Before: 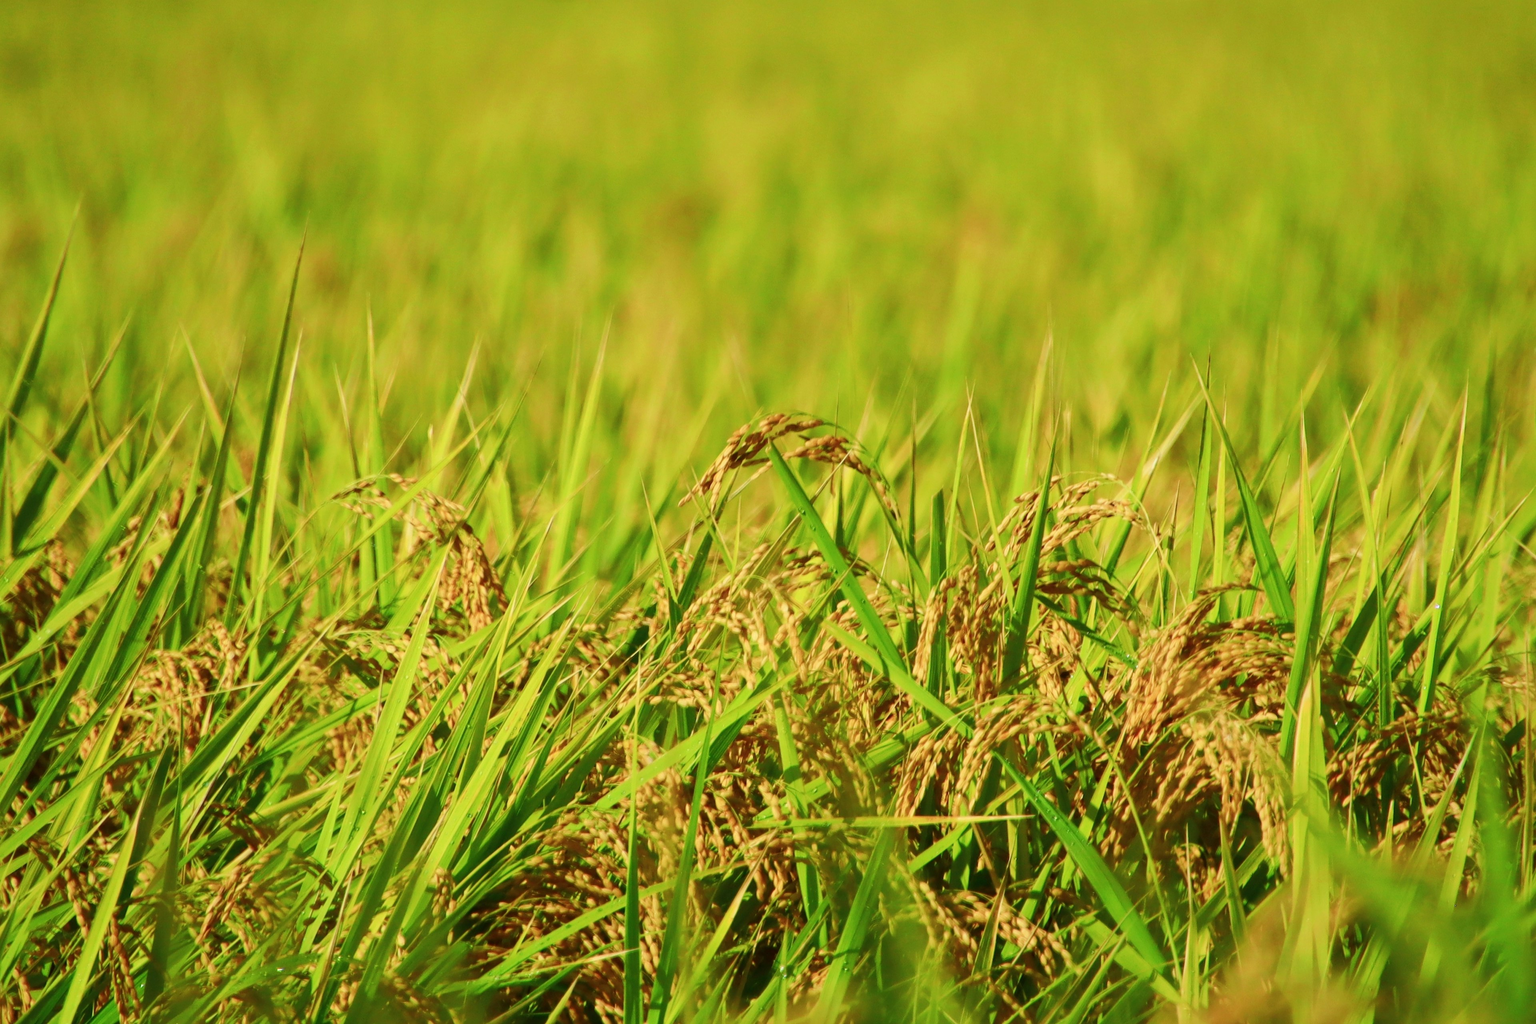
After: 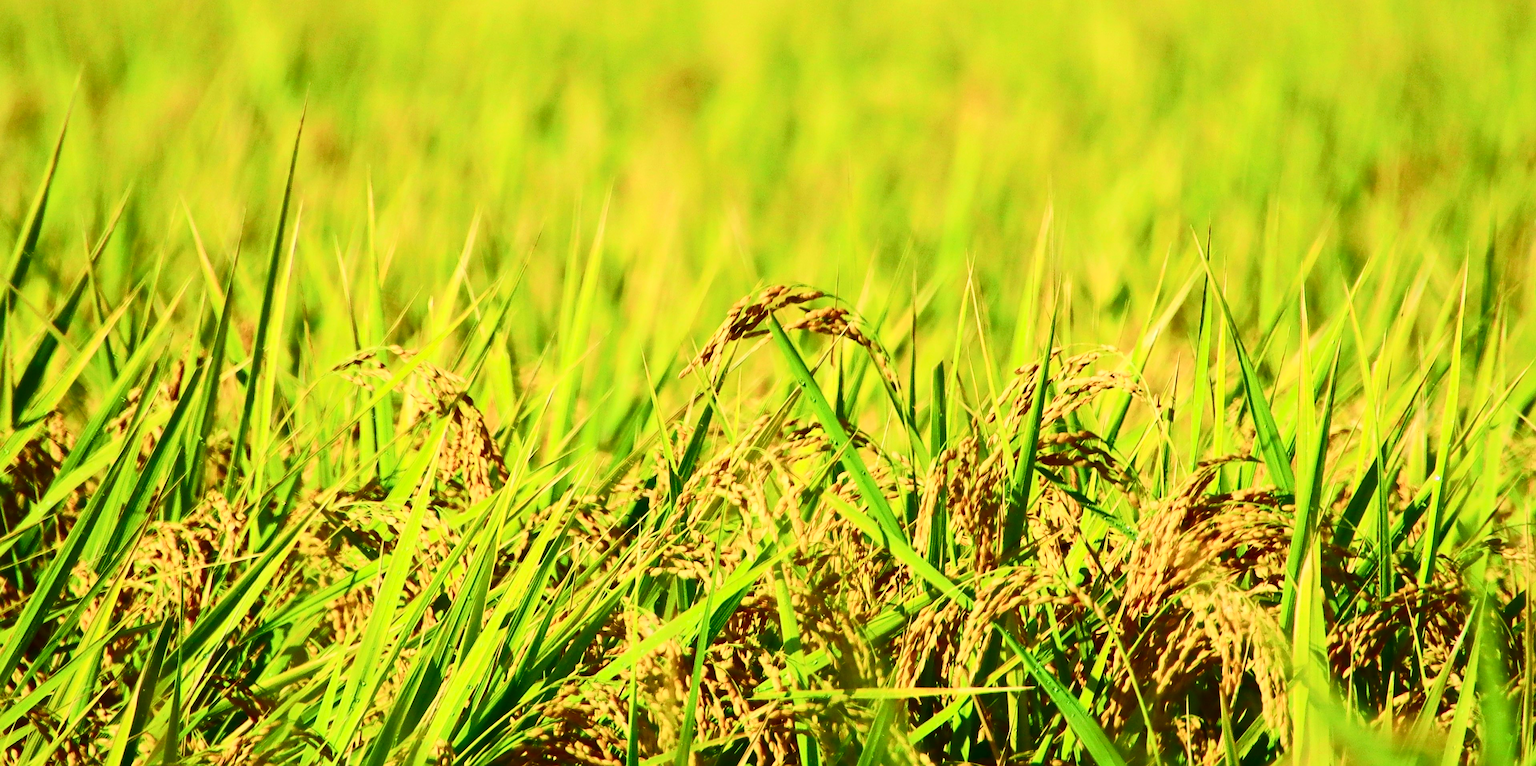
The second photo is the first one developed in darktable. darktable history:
sharpen: on, module defaults
crop and rotate: top 12.574%, bottom 12.511%
contrast brightness saturation: contrast 0.397, brightness 0.103, saturation 0.21
